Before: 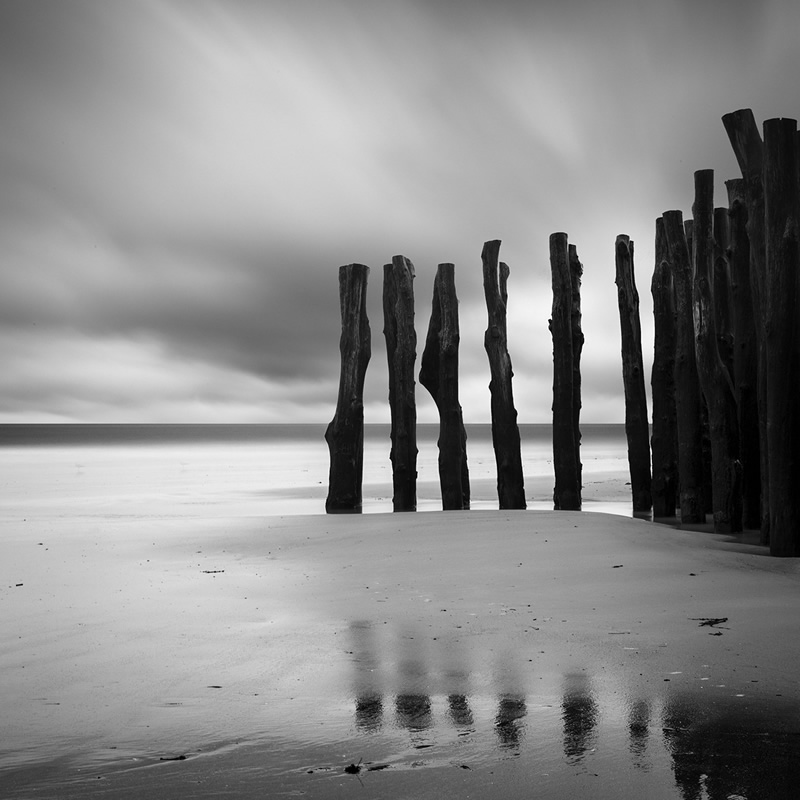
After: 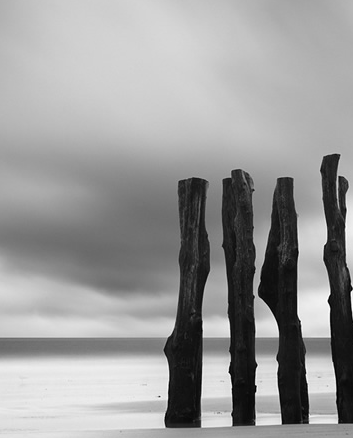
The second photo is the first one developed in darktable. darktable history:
crop: left 20.199%, top 10.862%, right 35.613%, bottom 34.366%
